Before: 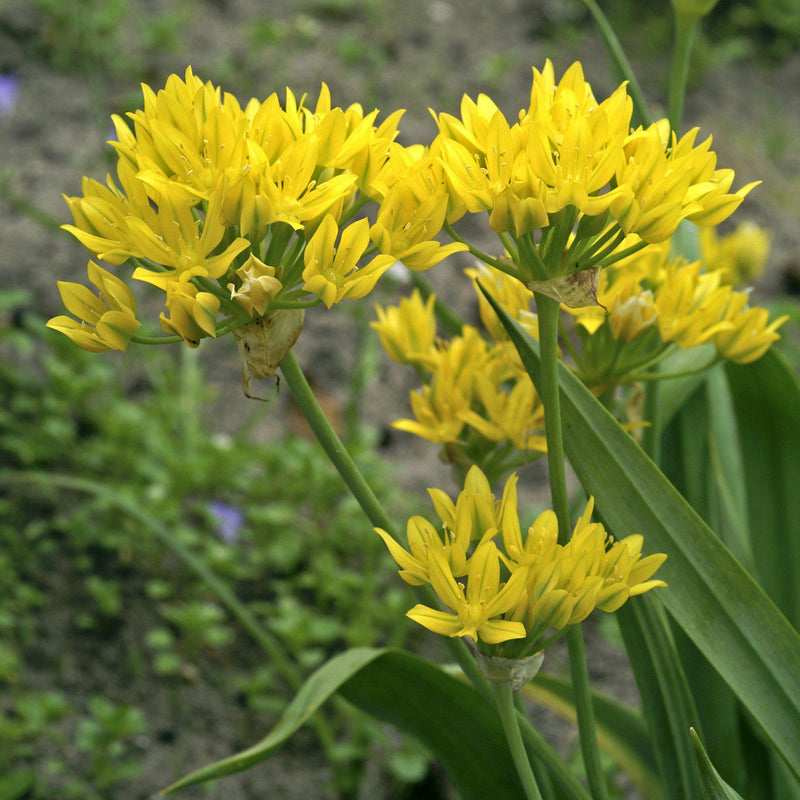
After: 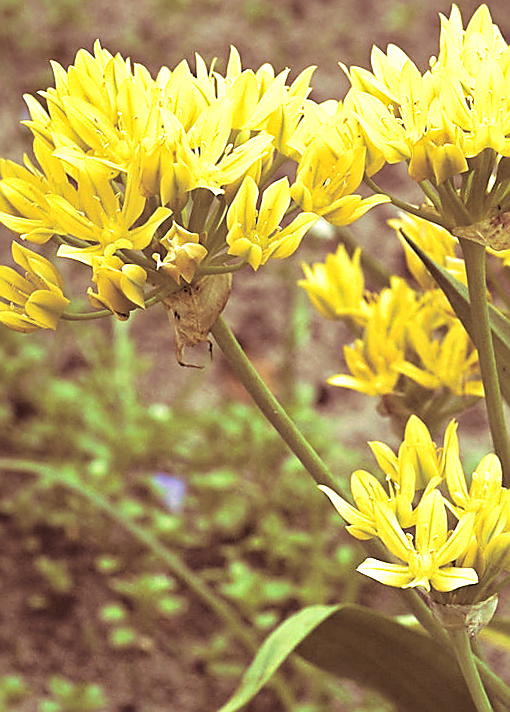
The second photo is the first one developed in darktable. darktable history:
crop and rotate: left 6.617%, right 26.717%
exposure: black level correction 0, exposure 1.35 EV, compensate exposure bias true, compensate highlight preservation false
sharpen: radius 1.4, amount 1.25, threshold 0.7
rotate and perspective: rotation -4.57°, crop left 0.054, crop right 0.944, crop top 0.087, crop bottom 0.914
graduated density: rotation -0.352°, offset 57.64
white balance: red 1.029, blue 0.92
contrast equalizer: octaves 7, y [[0.6 ×6], [0.55 ×6], [0 ×6], [0 ×6], [0 ×6]], mix -0.3
split-toning: compress 20%
